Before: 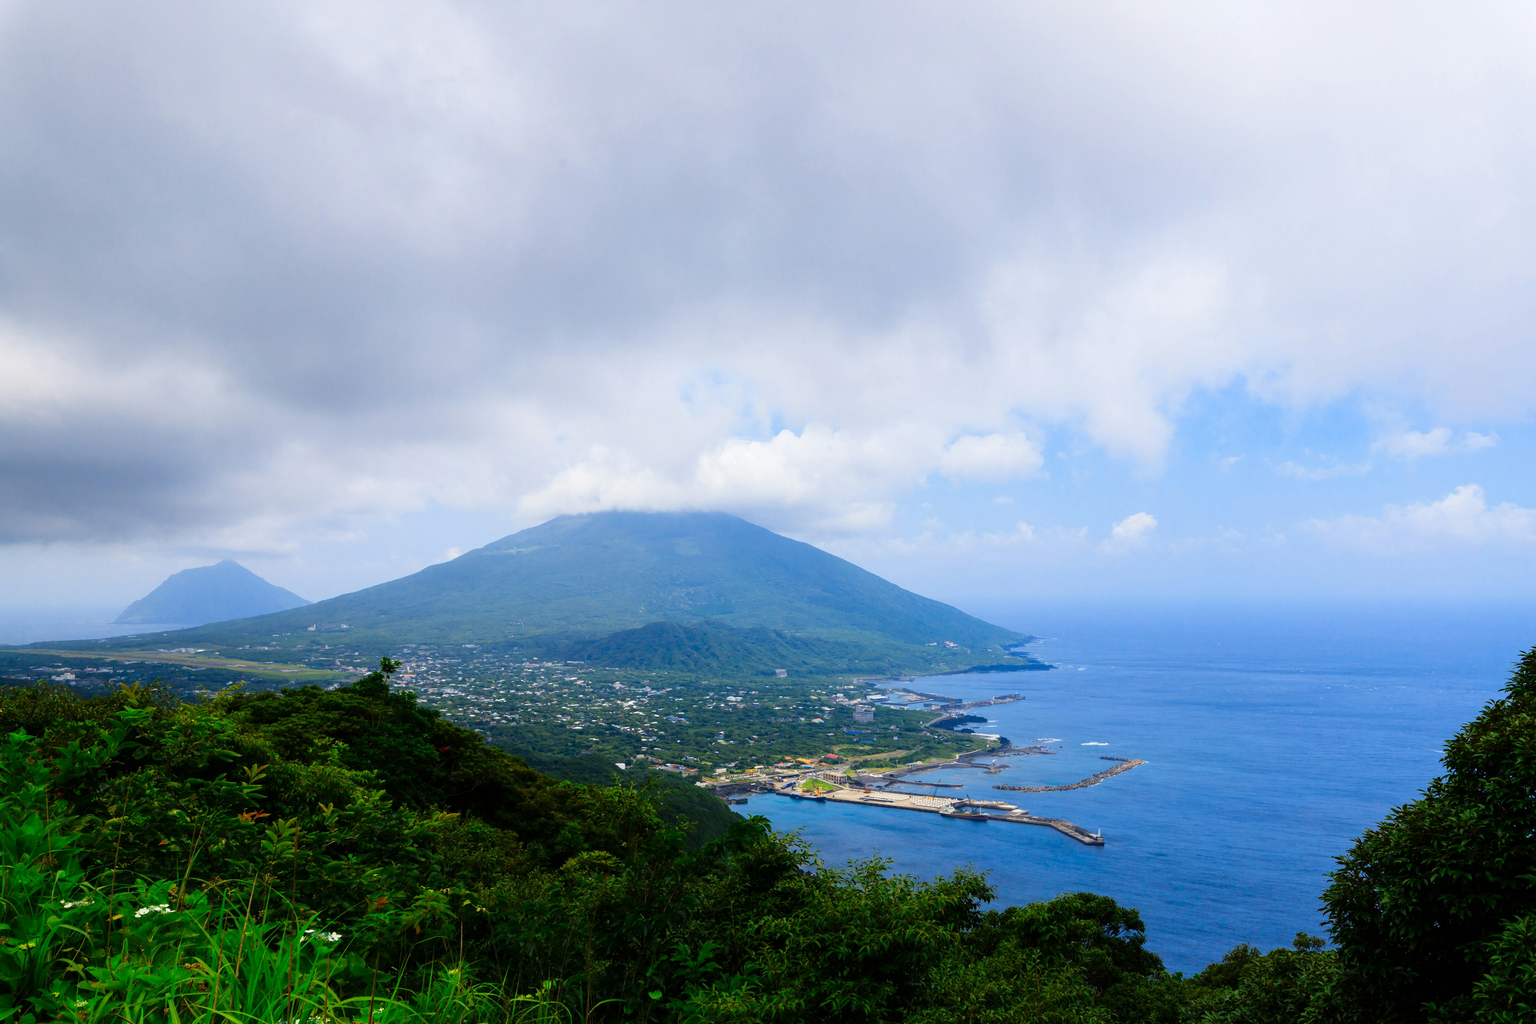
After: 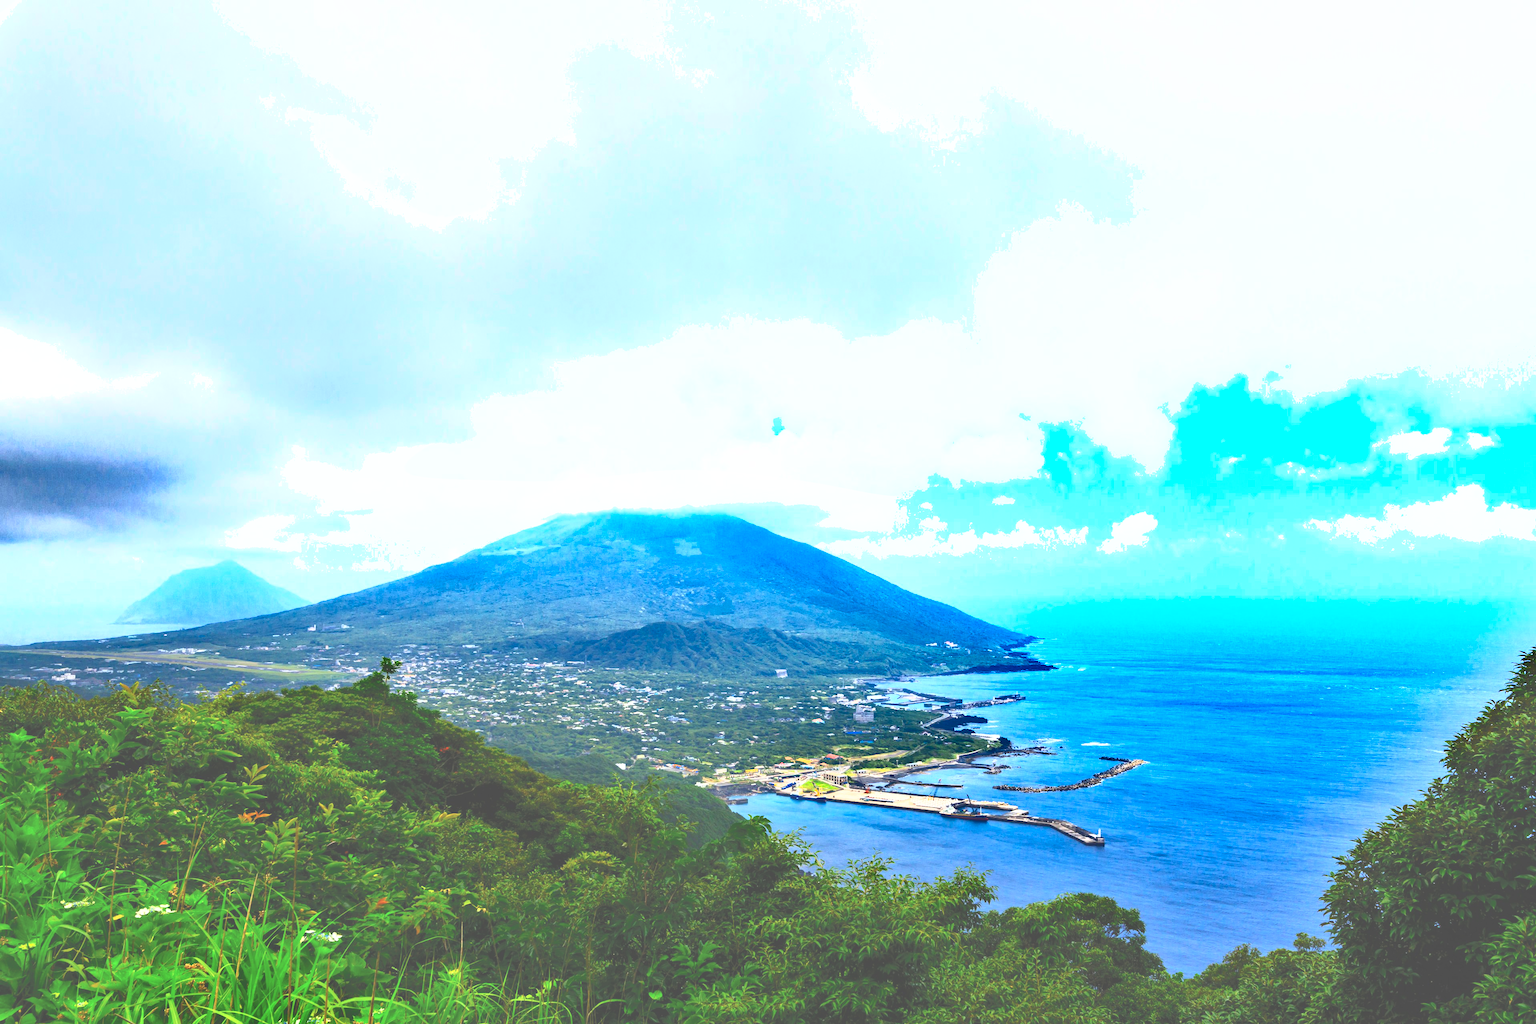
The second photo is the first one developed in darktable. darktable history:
shadows and highlights: shadows 24.37, highlights -76.56, soften with gaussian
tone curve: curves: ch0 [(0, 0) (0.003, 0.326) (0.011, 0.332) (0.025, 0.352) (0.044, 0.378) (0.069, 0.4) (0.1, 0.416) (0.136, 0.432) (0.177, 0.468) (0.224, 0.509) (0.277, 0.554) (0.335, 0.6) (0.399, 0.642) (0.468, 0.693) (0.543, 0.753) (0.623, 0.818) (0.709, 0.897) (0.801, 0.974) (0.898, 0.991) (1, 1)], color space Lab, independent channels, preserve colors none
exposure: black level correction 0, exposure 0.697 EV, compensate exposure bias true, compensate highlight preservation false
